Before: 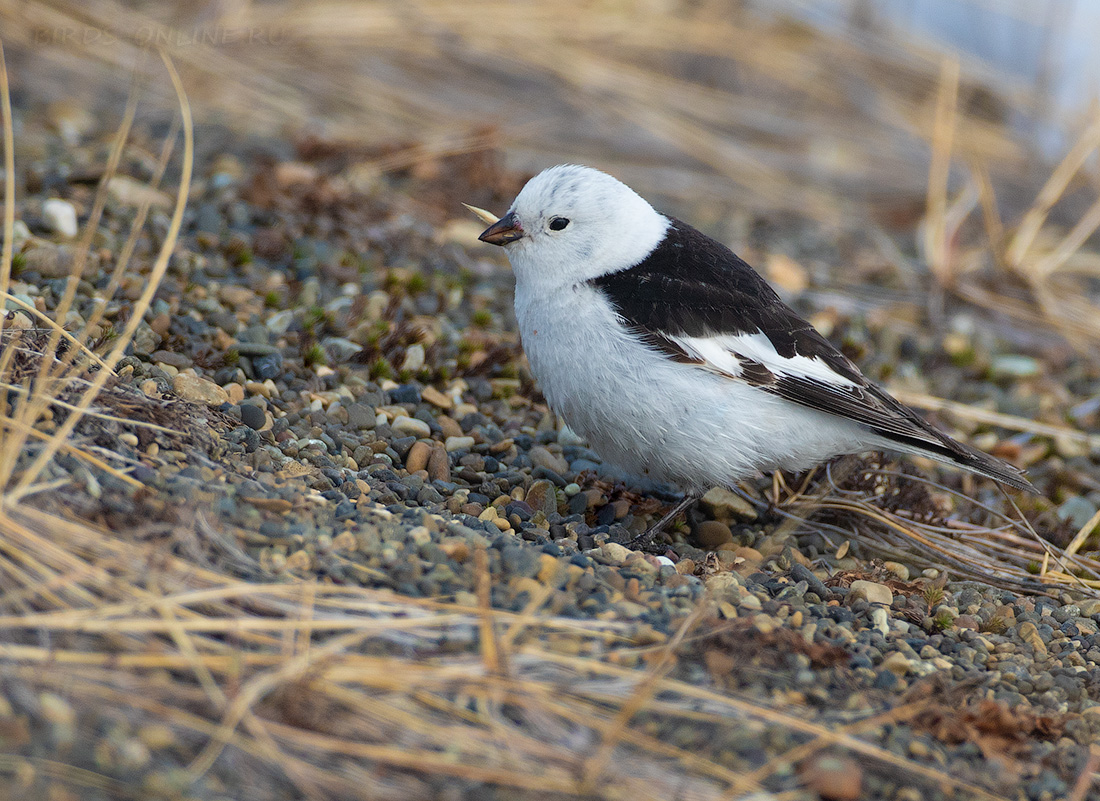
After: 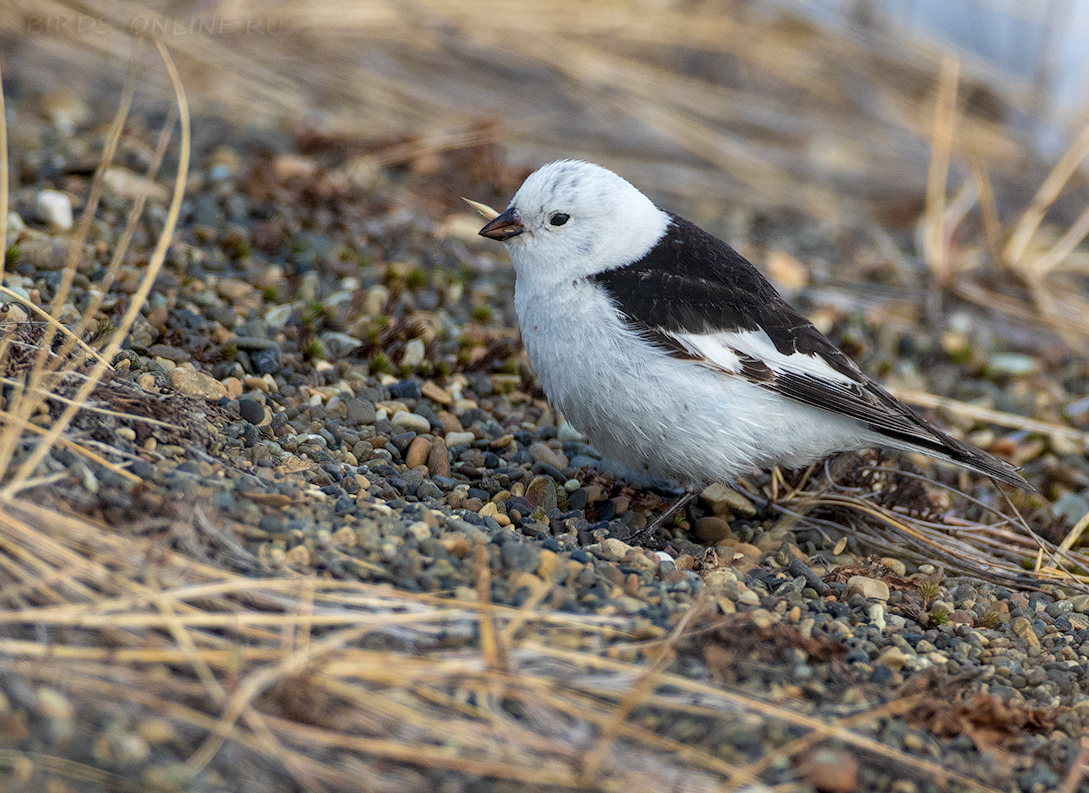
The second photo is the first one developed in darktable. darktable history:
rotate and perspective: rotation 0.174°, lens shift (vertical) 0.013, lens shift (horizontal) 0.019, shear 0.001, automatic cropping original format, crop left 0.007, crop right 0.991, crop top 0.016, crop bottom 0.997
local contrast: detail 130%
